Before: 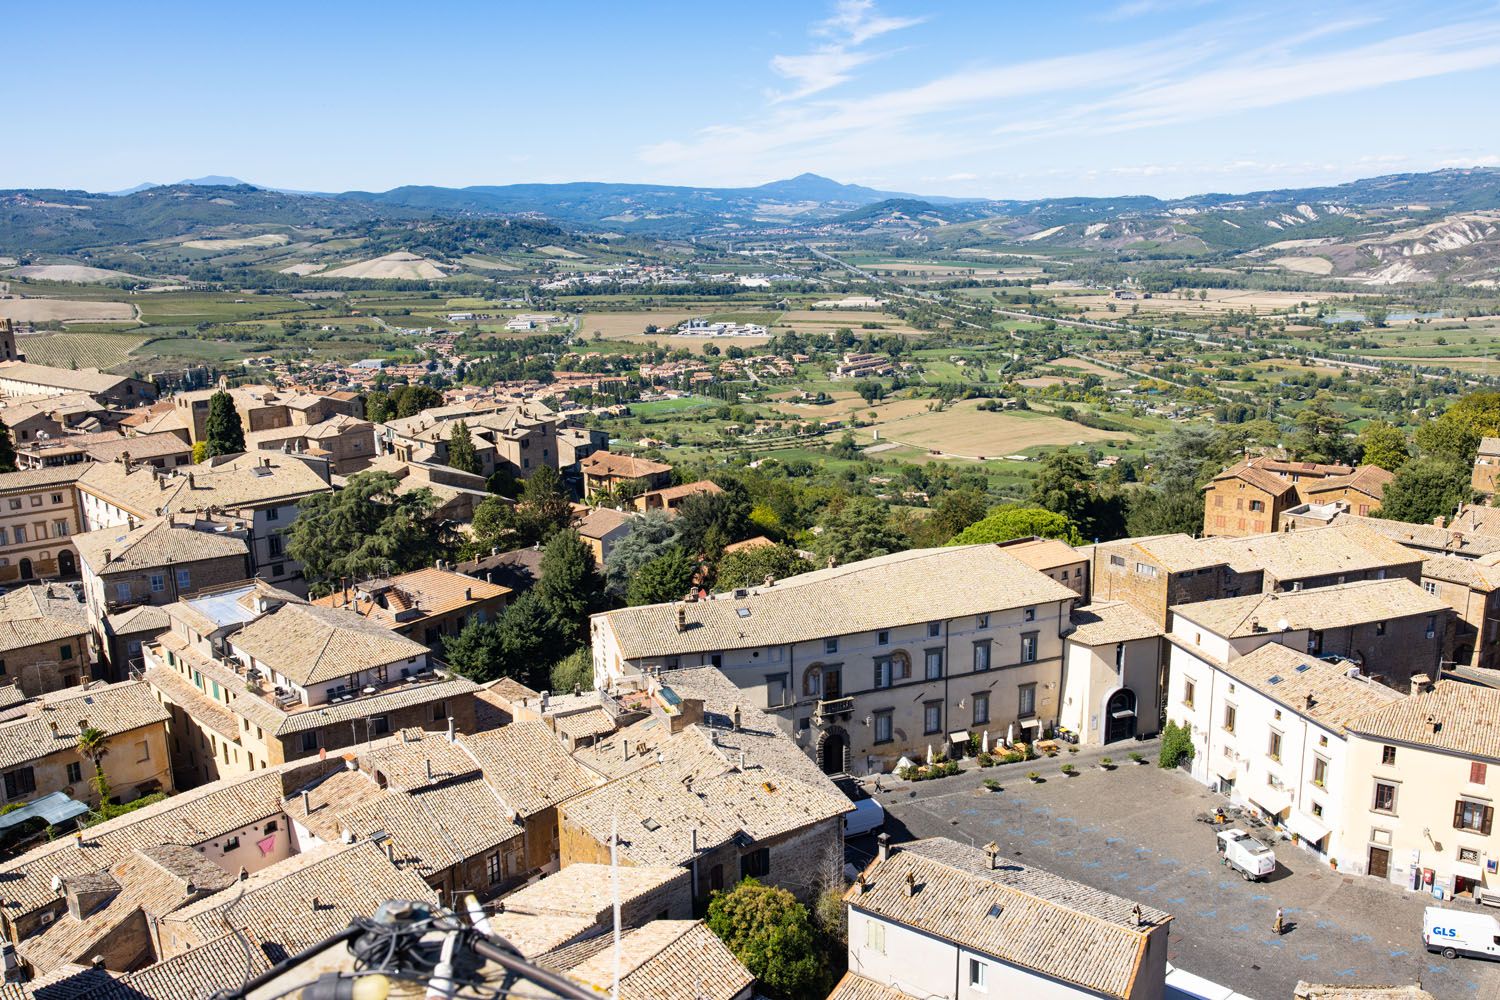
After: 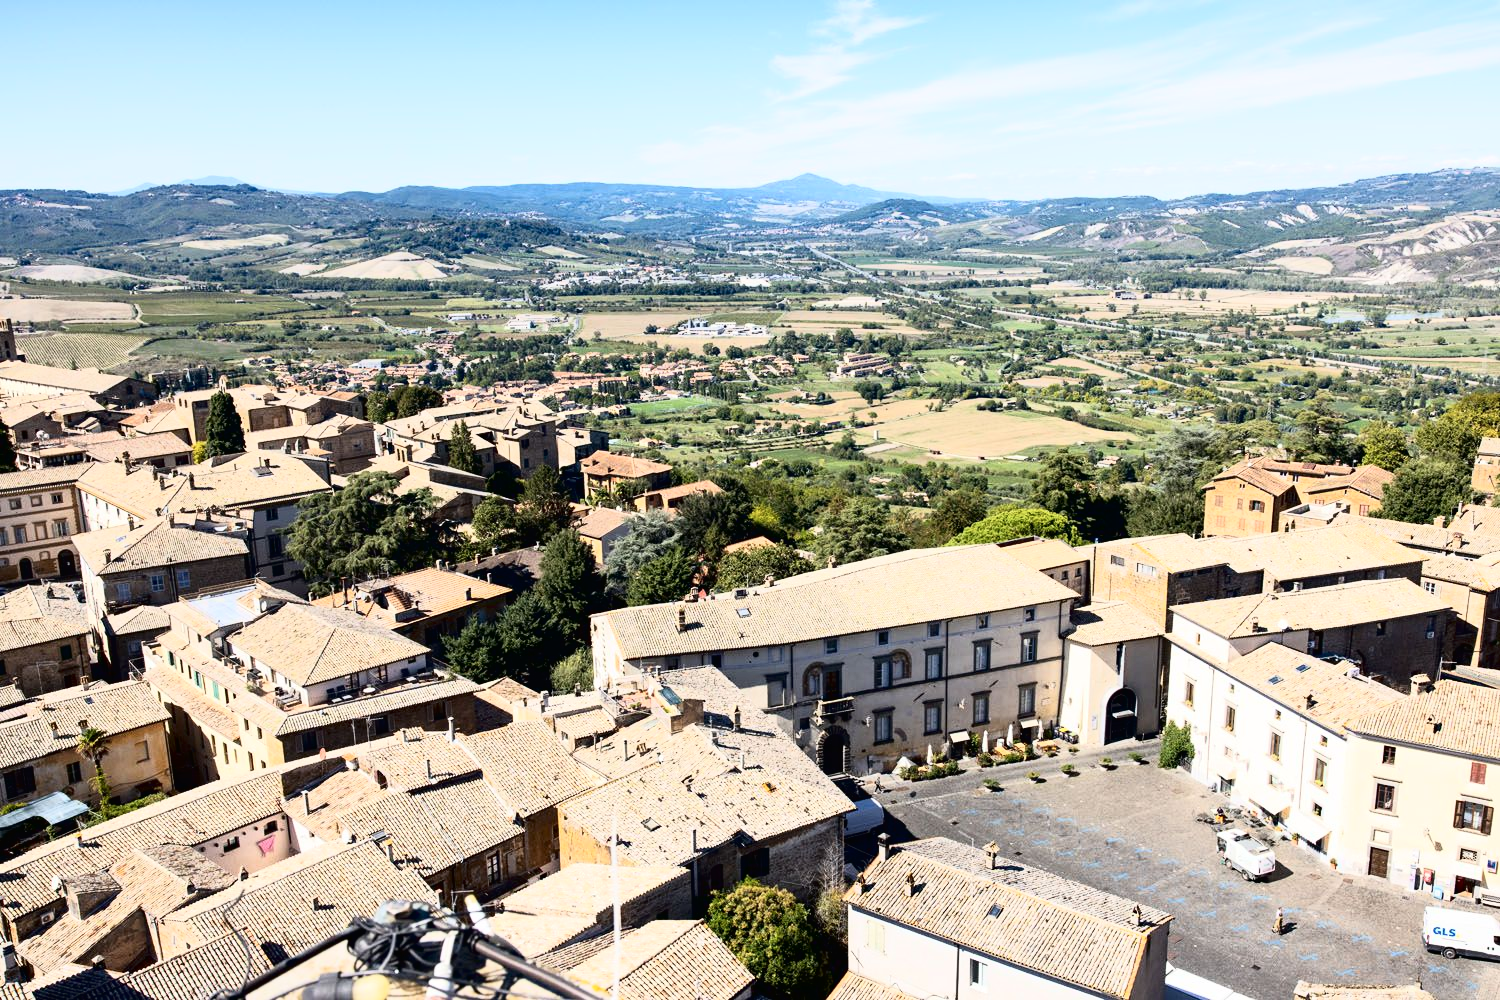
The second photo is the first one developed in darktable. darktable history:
tone curve: curves: ch0 [(0.016, 0.011) (0.084, 0.026) (0.469, 0.508) (0.721, 0.862) (1, 1)], color space Lab, independent channels, preserve colors none
